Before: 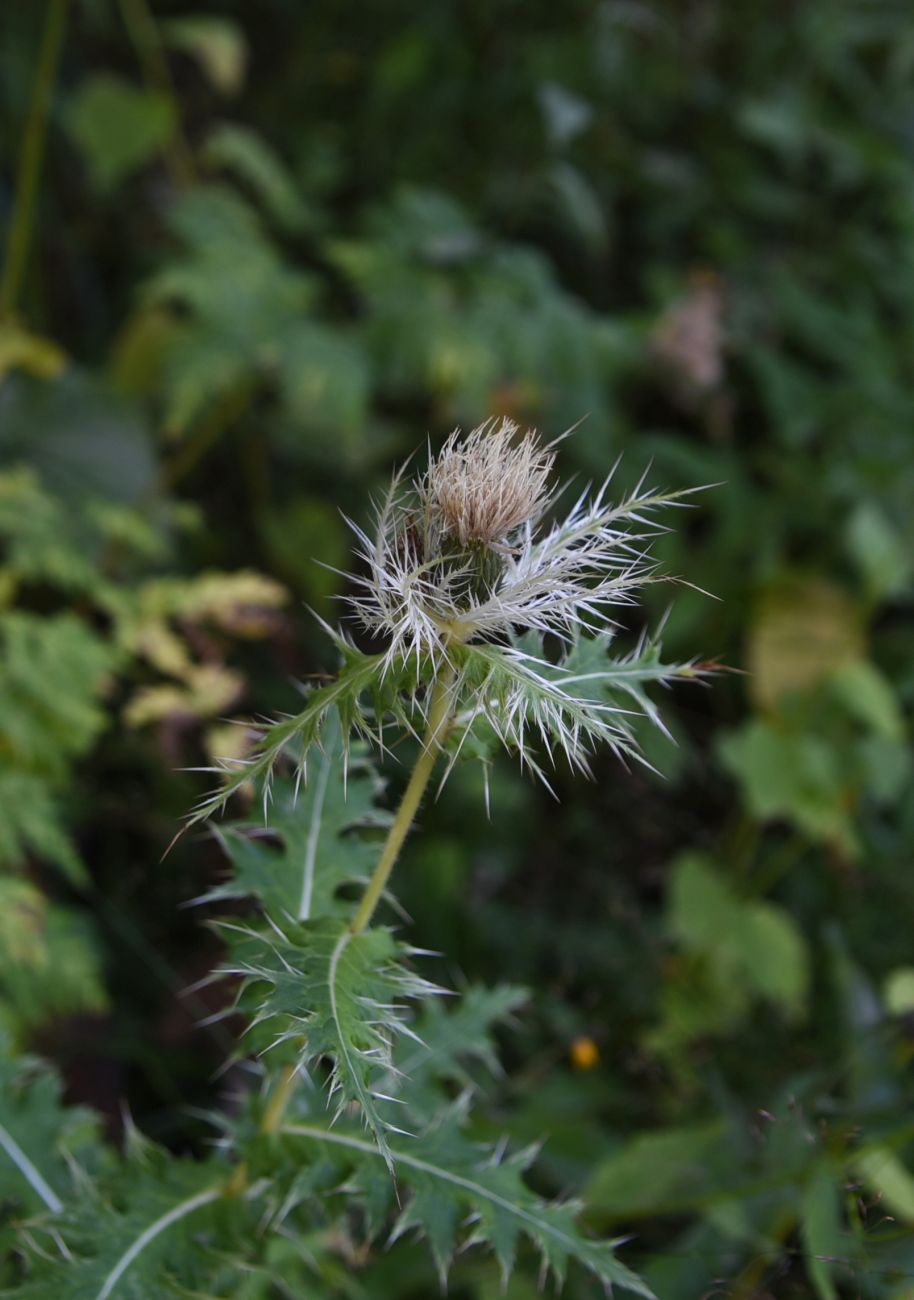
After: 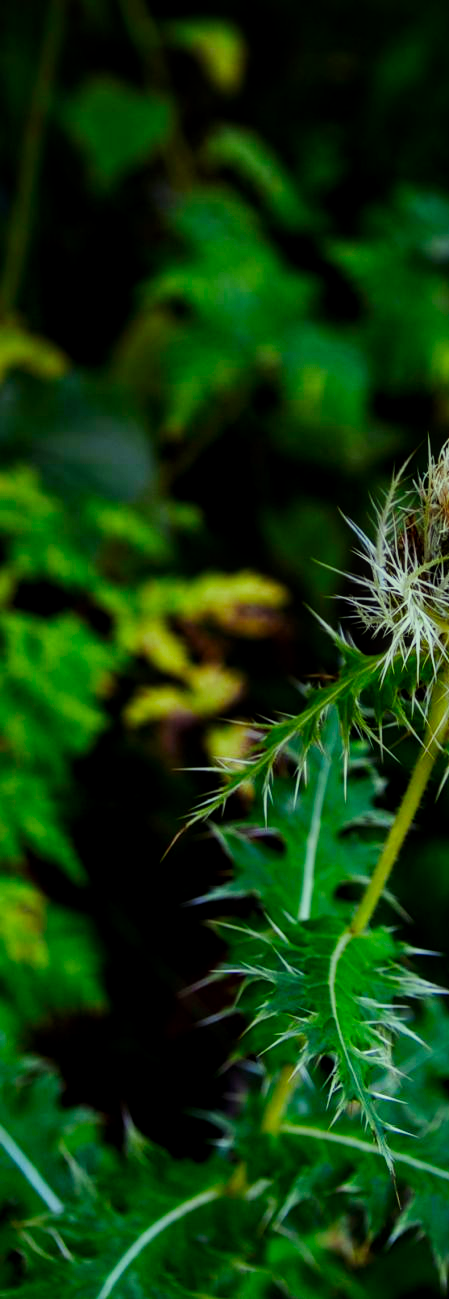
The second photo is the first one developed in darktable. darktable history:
color correction: highlights a* -10.77, highlights b* 9.8, saturation 1.72
sigmoid: contrast 1.8, skew -0.2, preserve hue 0%, red attenuation 0.1, red rotation 0.035, green attenuation 0.1, green rotation -0.017, blue attenuation 0.15, blue rotation -0.052, base primaries Rec2020
local contrast: on, module defaults
crop and rotate: left 0%, top 0%, right 50.845%
